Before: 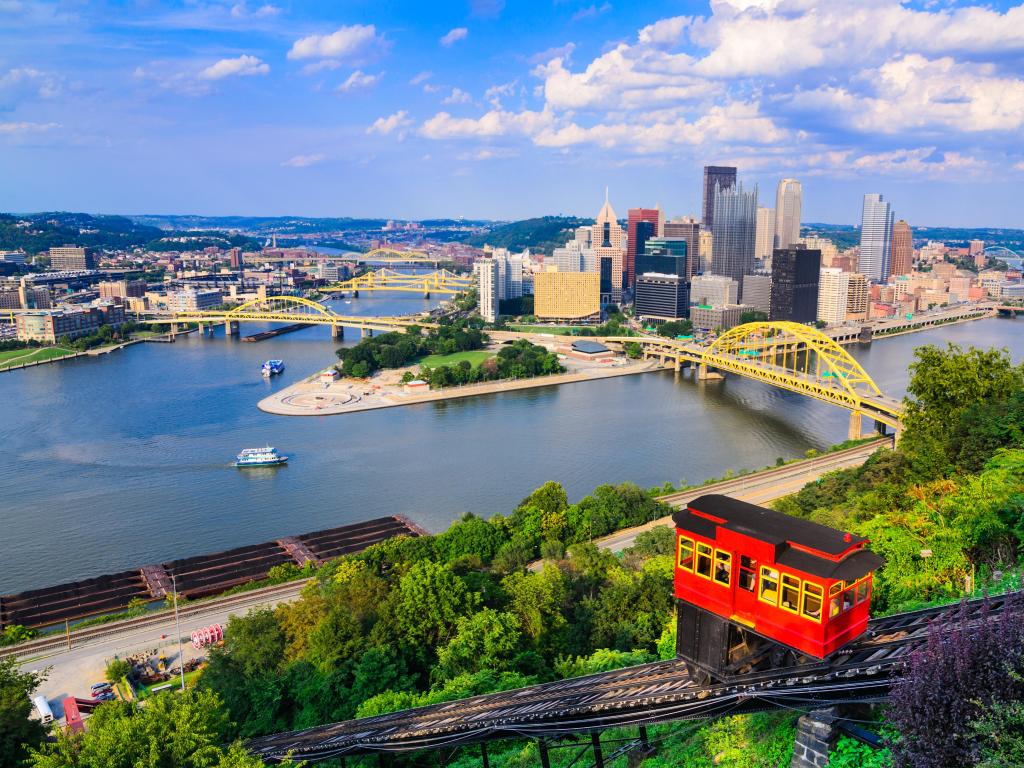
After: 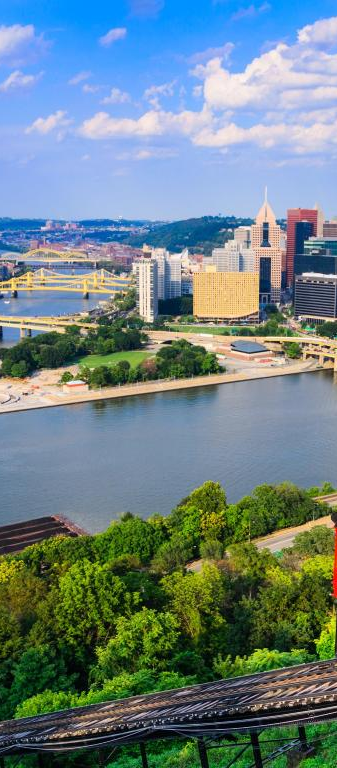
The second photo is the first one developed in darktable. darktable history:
crop: left 33.337%, right 33.659%
